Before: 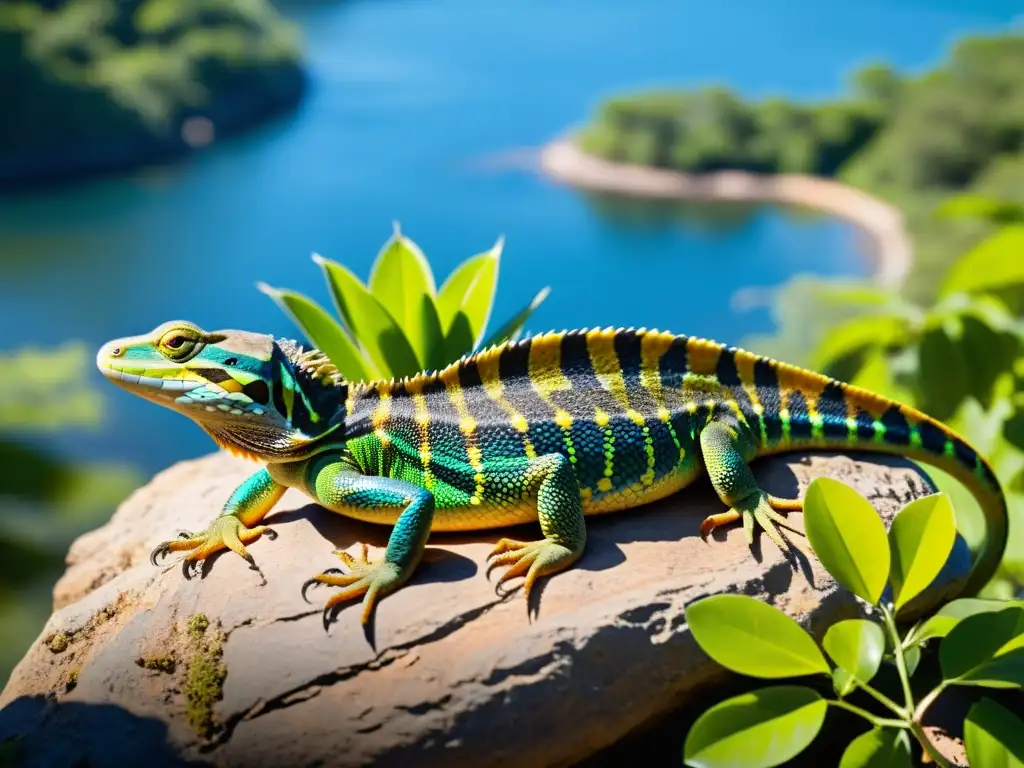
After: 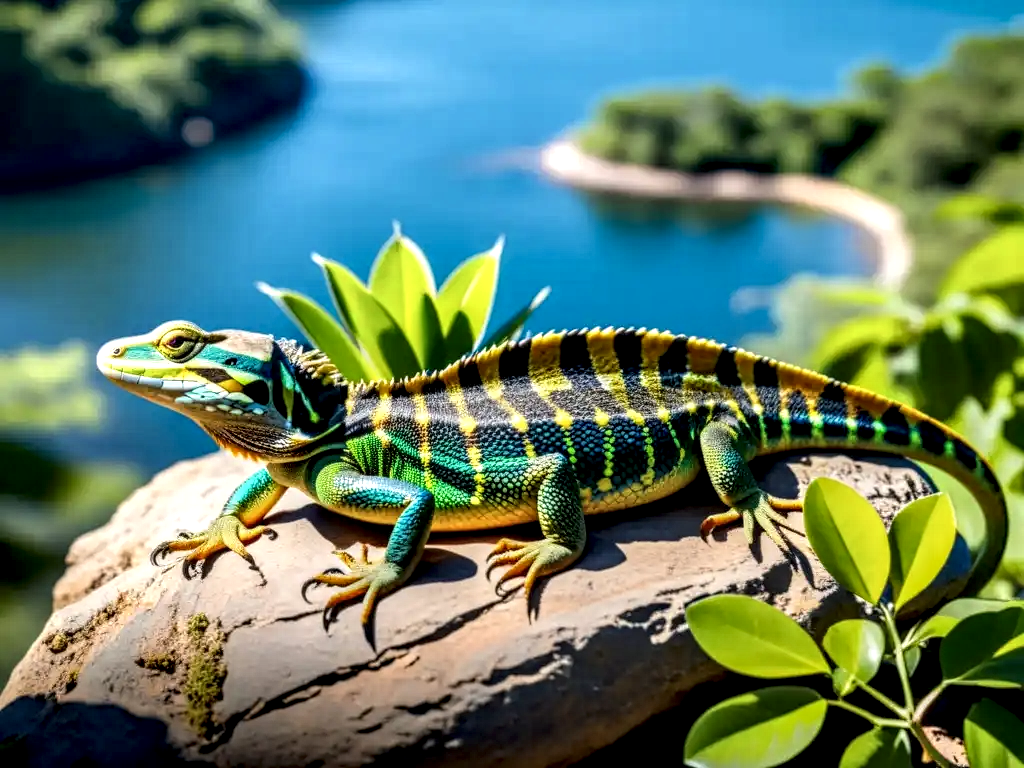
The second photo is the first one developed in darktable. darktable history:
local contrast: highlights 16%, detail 185%
